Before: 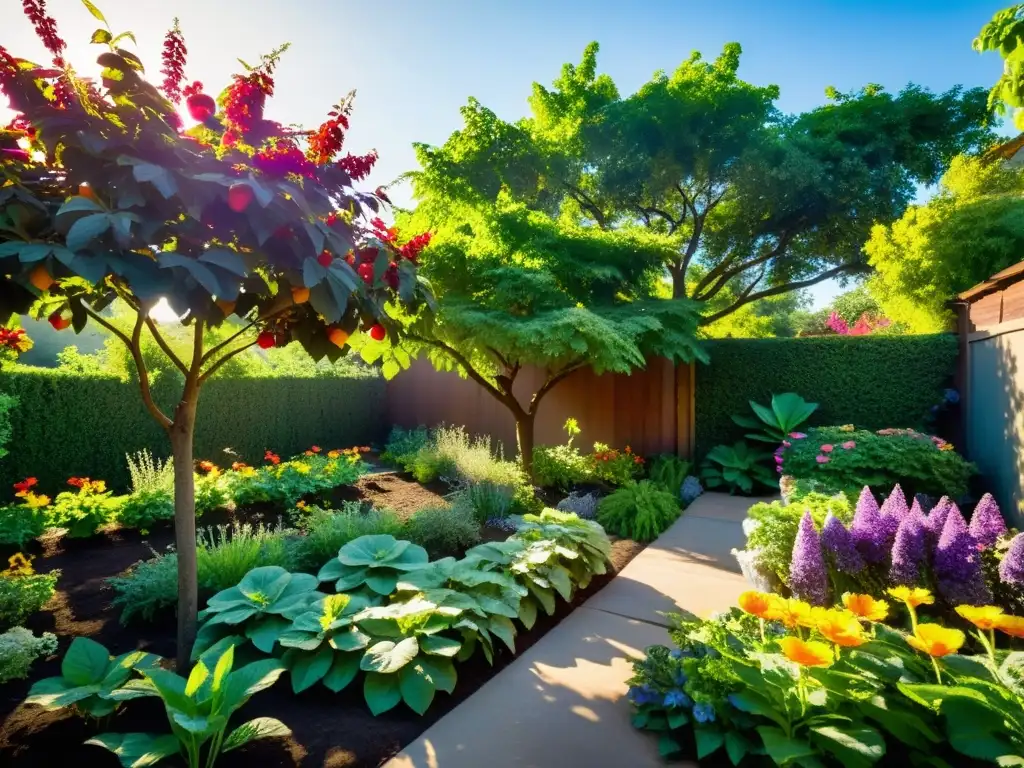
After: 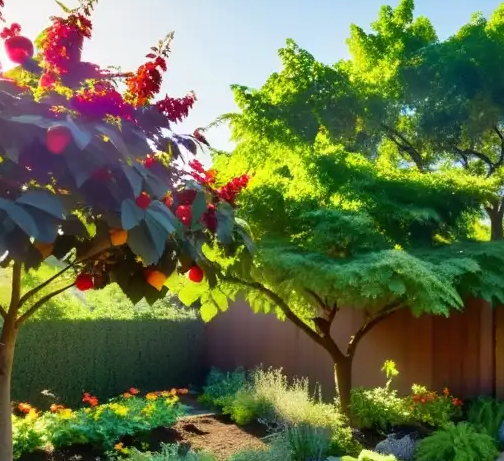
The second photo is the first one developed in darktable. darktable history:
crop: left 17.835%, top 7.675%, right 32.881%, bottom 32.213%
tone equalizer: on, module defaults
exposure: compensate highlight preservation false
